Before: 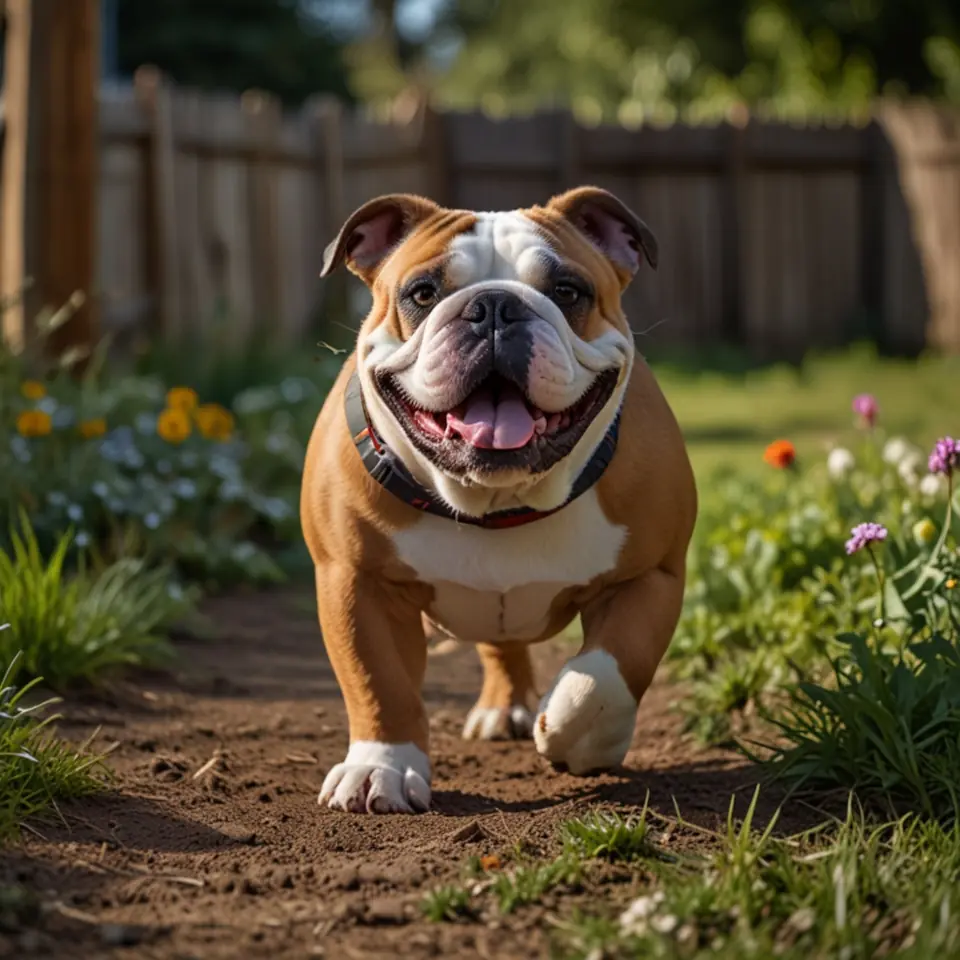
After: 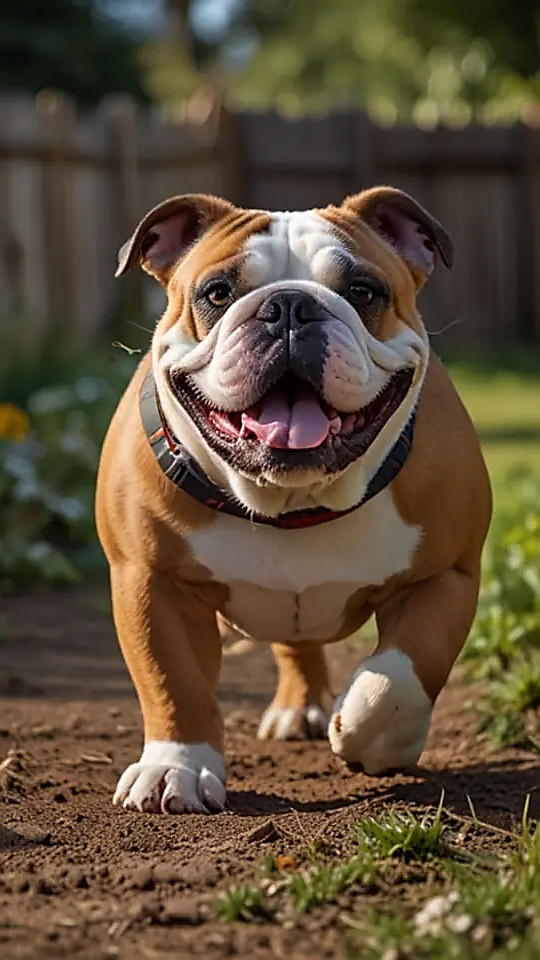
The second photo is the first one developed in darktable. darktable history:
sharpen: radius 1.365, amount 1.258, threshold 0.827
crop: left 21.417%, right 22.314%
